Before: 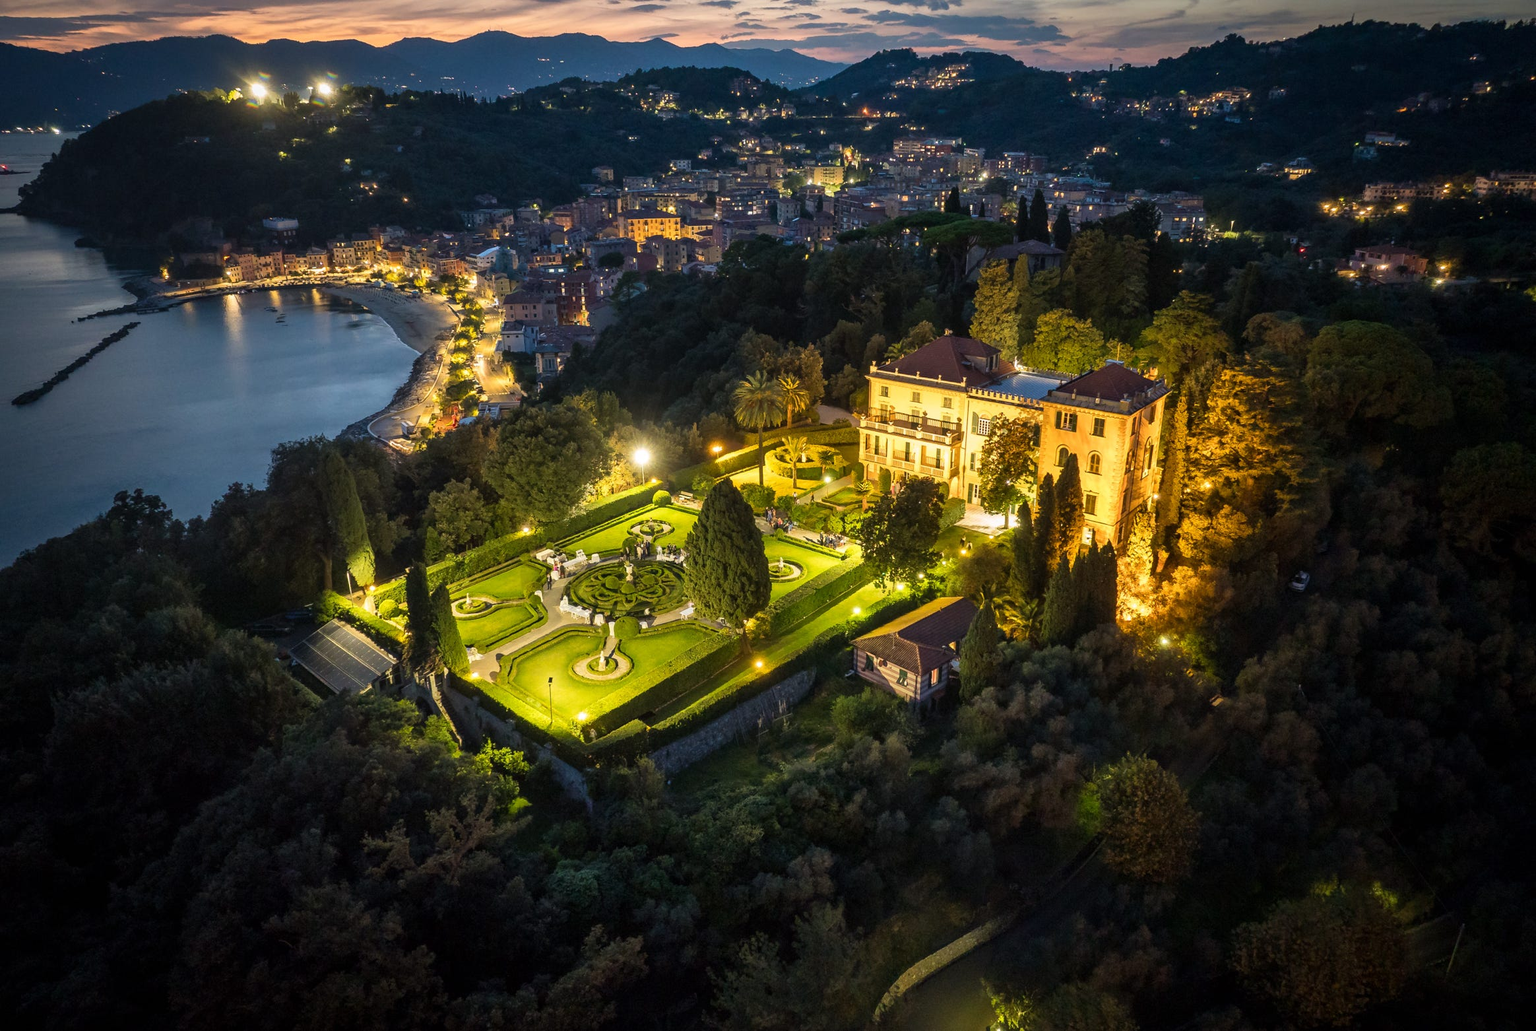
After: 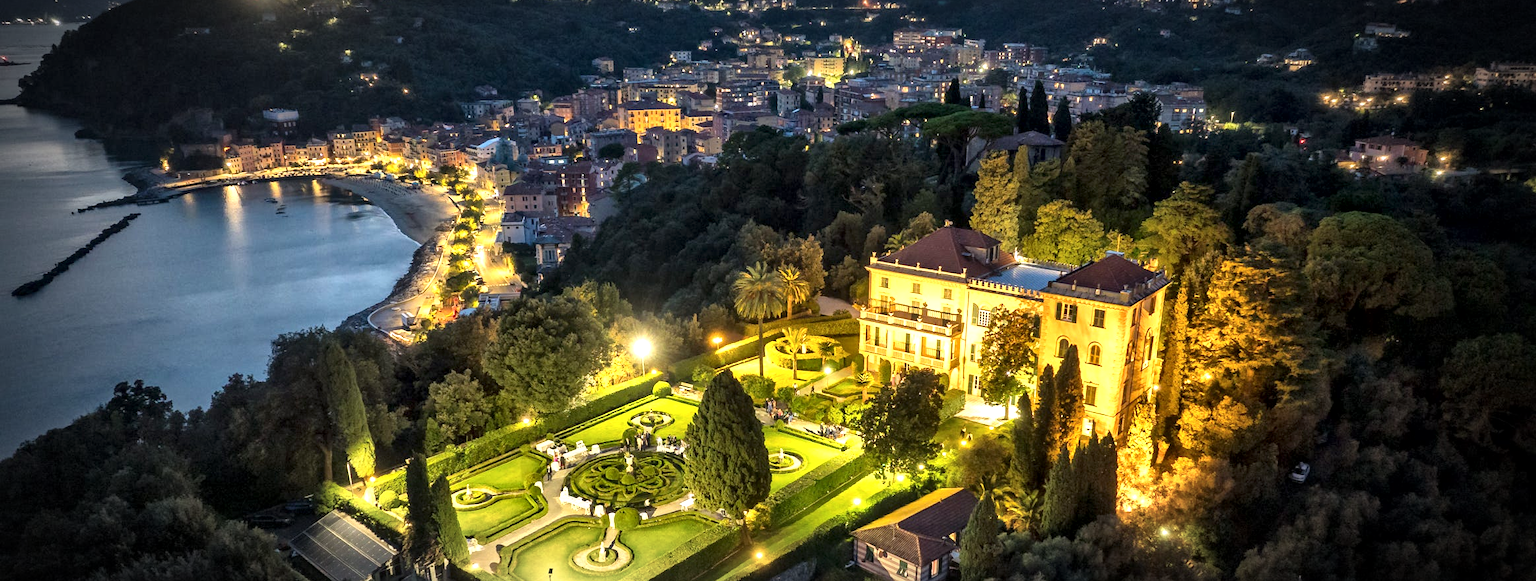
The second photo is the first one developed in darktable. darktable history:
vignetting: automatic ratio true
exposure: exposure 0.601 EV, compensate exposure bias true, compensate highlight preservation false
local contrast: mode bilateral grid, contrast 20, coarseness 50, detail 159%, midtone range 0.2
crop and rotate: top 10.614%, bottom 32.905%
